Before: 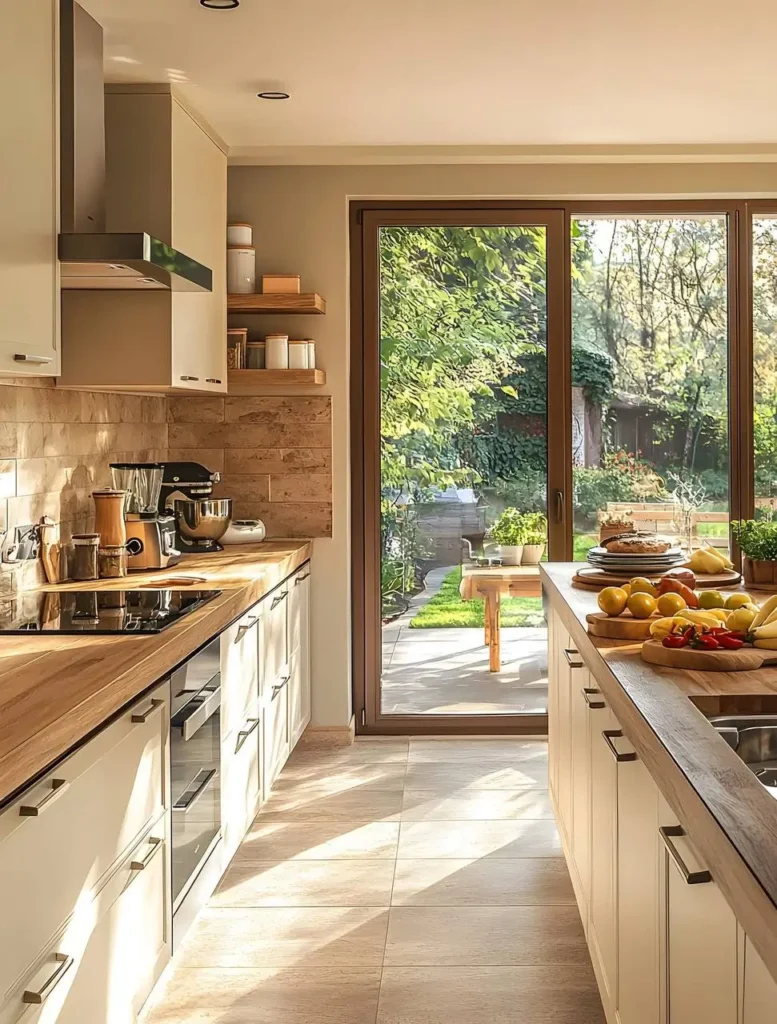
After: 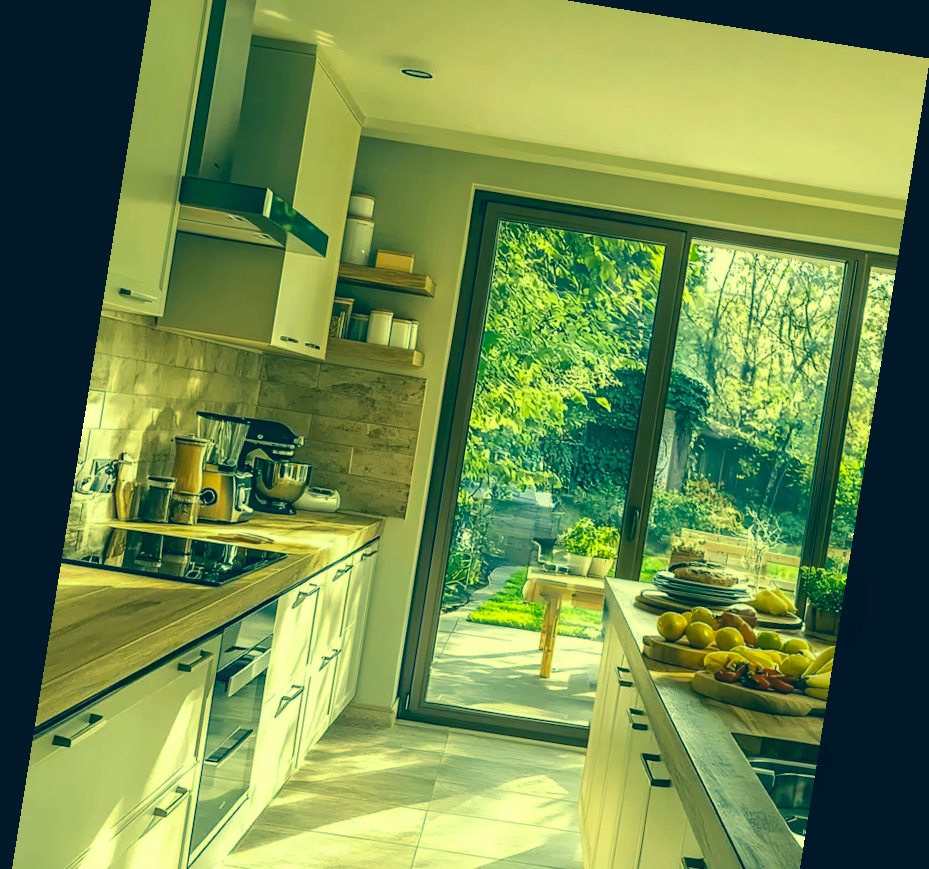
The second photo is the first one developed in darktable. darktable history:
color correction: highlights a* -15.58, highlights b* 40, shadows a* -40, shadows b* -26.18
crop: top 5.667%, bottom 17.637%
local contrast: highlights 100%, shadows 100%, detail 120%, midtone range 0.2
rotate and perspective: rotation 9.12°, automatic cropping off
